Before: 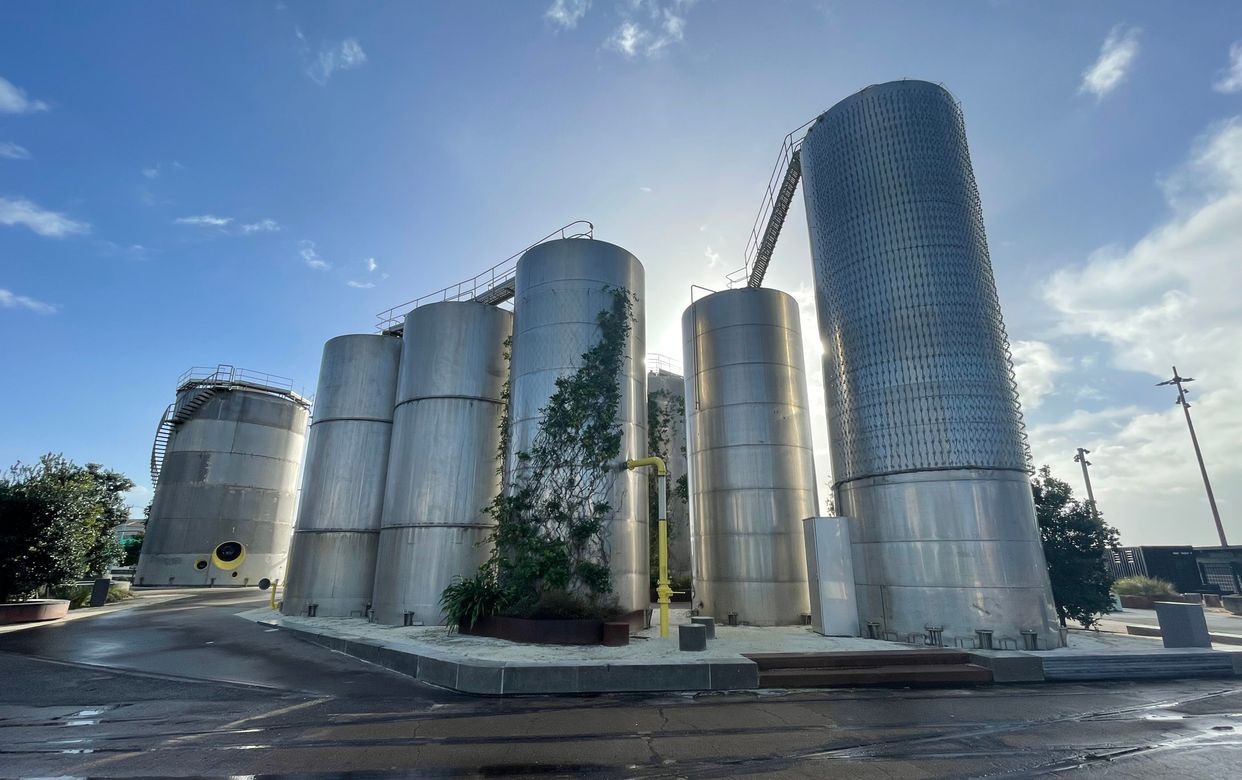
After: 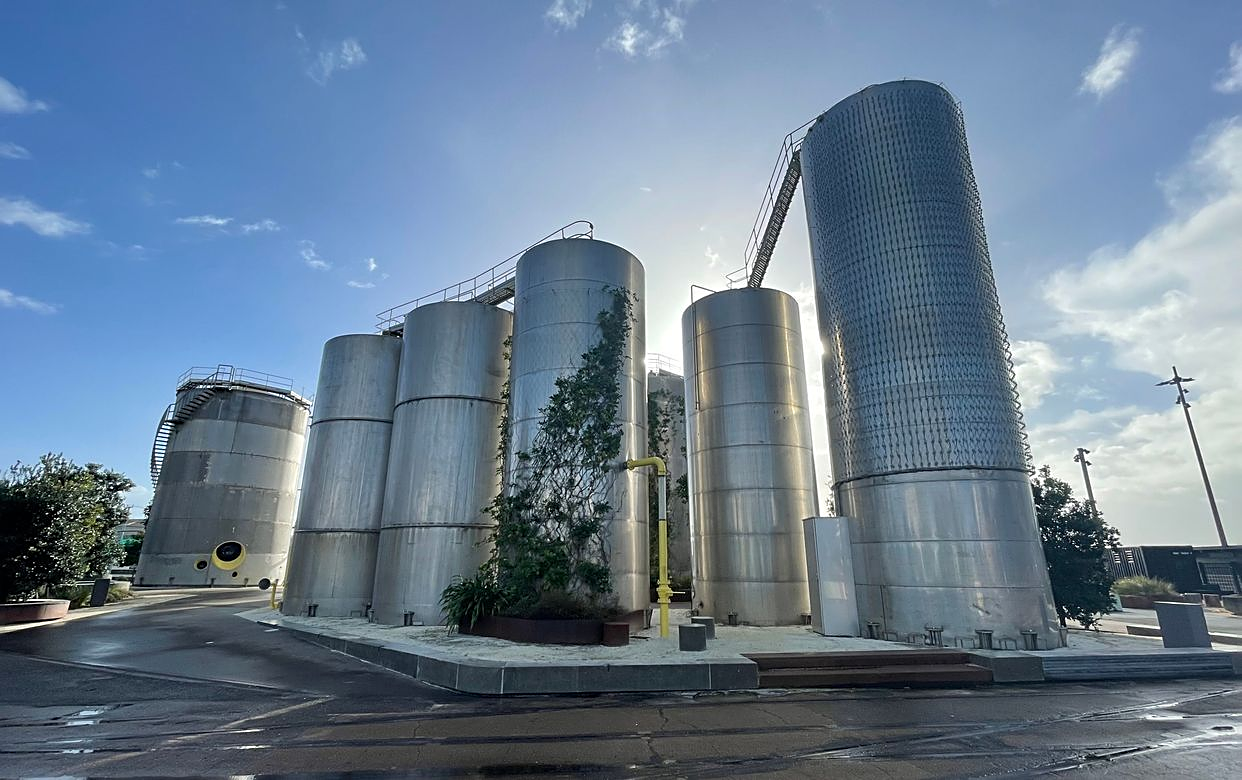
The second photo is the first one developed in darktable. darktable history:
sharpen: amount 0.493
